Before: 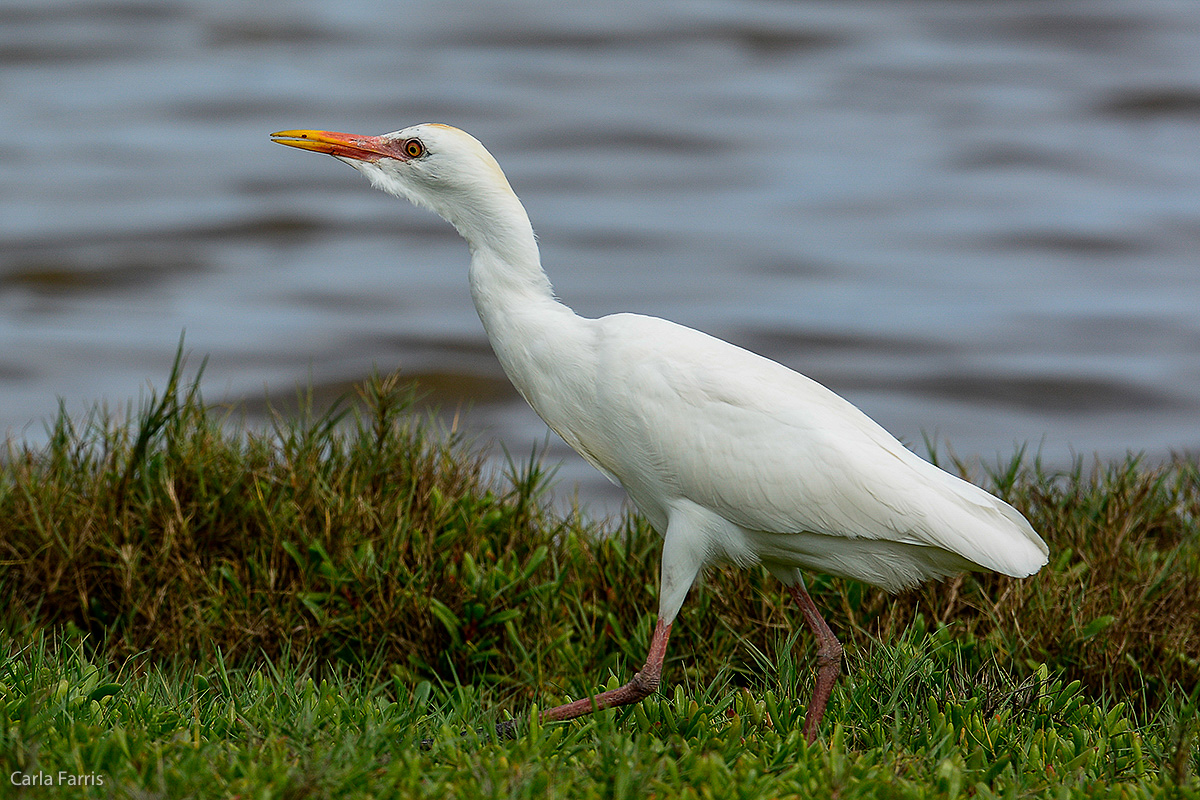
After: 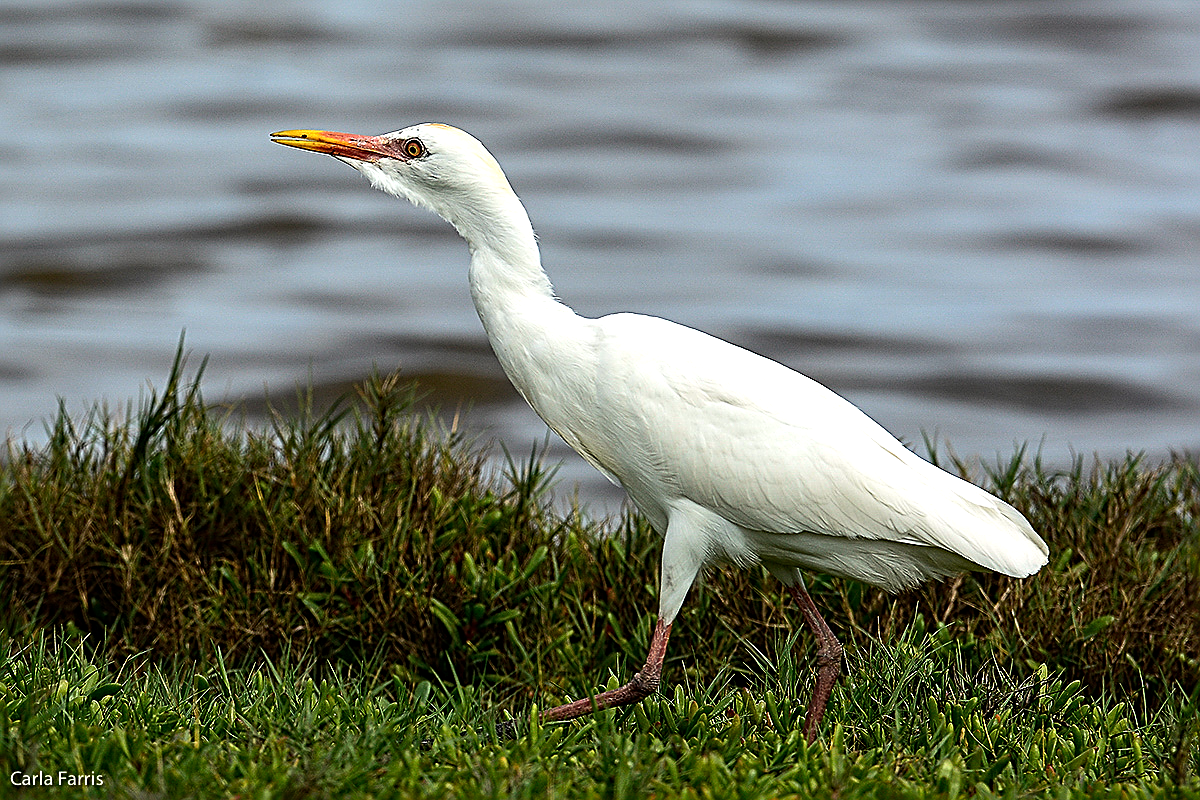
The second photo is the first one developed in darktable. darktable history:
sharpen: radius 2.572, amount 0.685
tone equalizer: -8 EV -0.736 EV, -7 EV -0.737 EV, -6 EV -0.591 EV, -5 EV -0.361 EV, -3 EV 0.398 EV, -2 EV 0.6 EV, -1 EV 0.677 EV, +0 EV 0.723 EV, edges refinement/feathering 500, mask exposure compensation -1.57 EV, preserve details no
color correction: highlights b* 3.02
